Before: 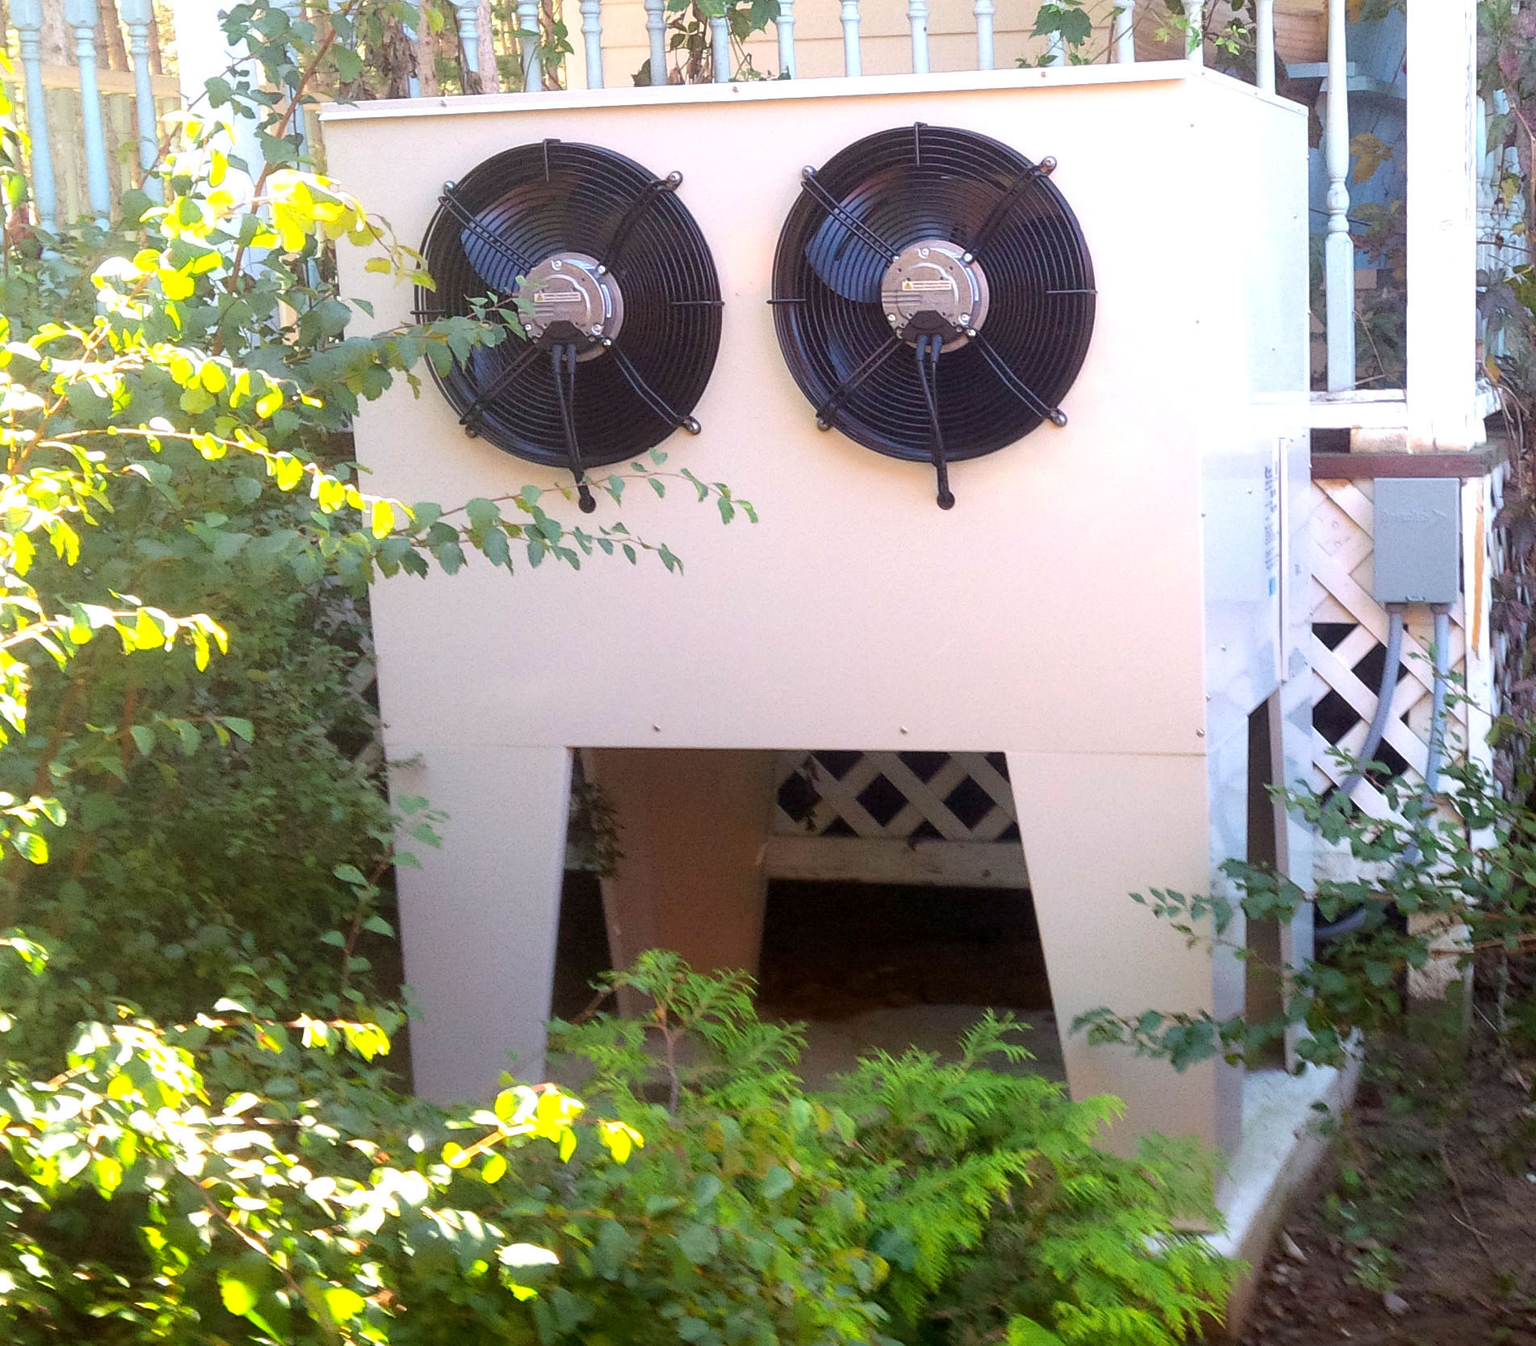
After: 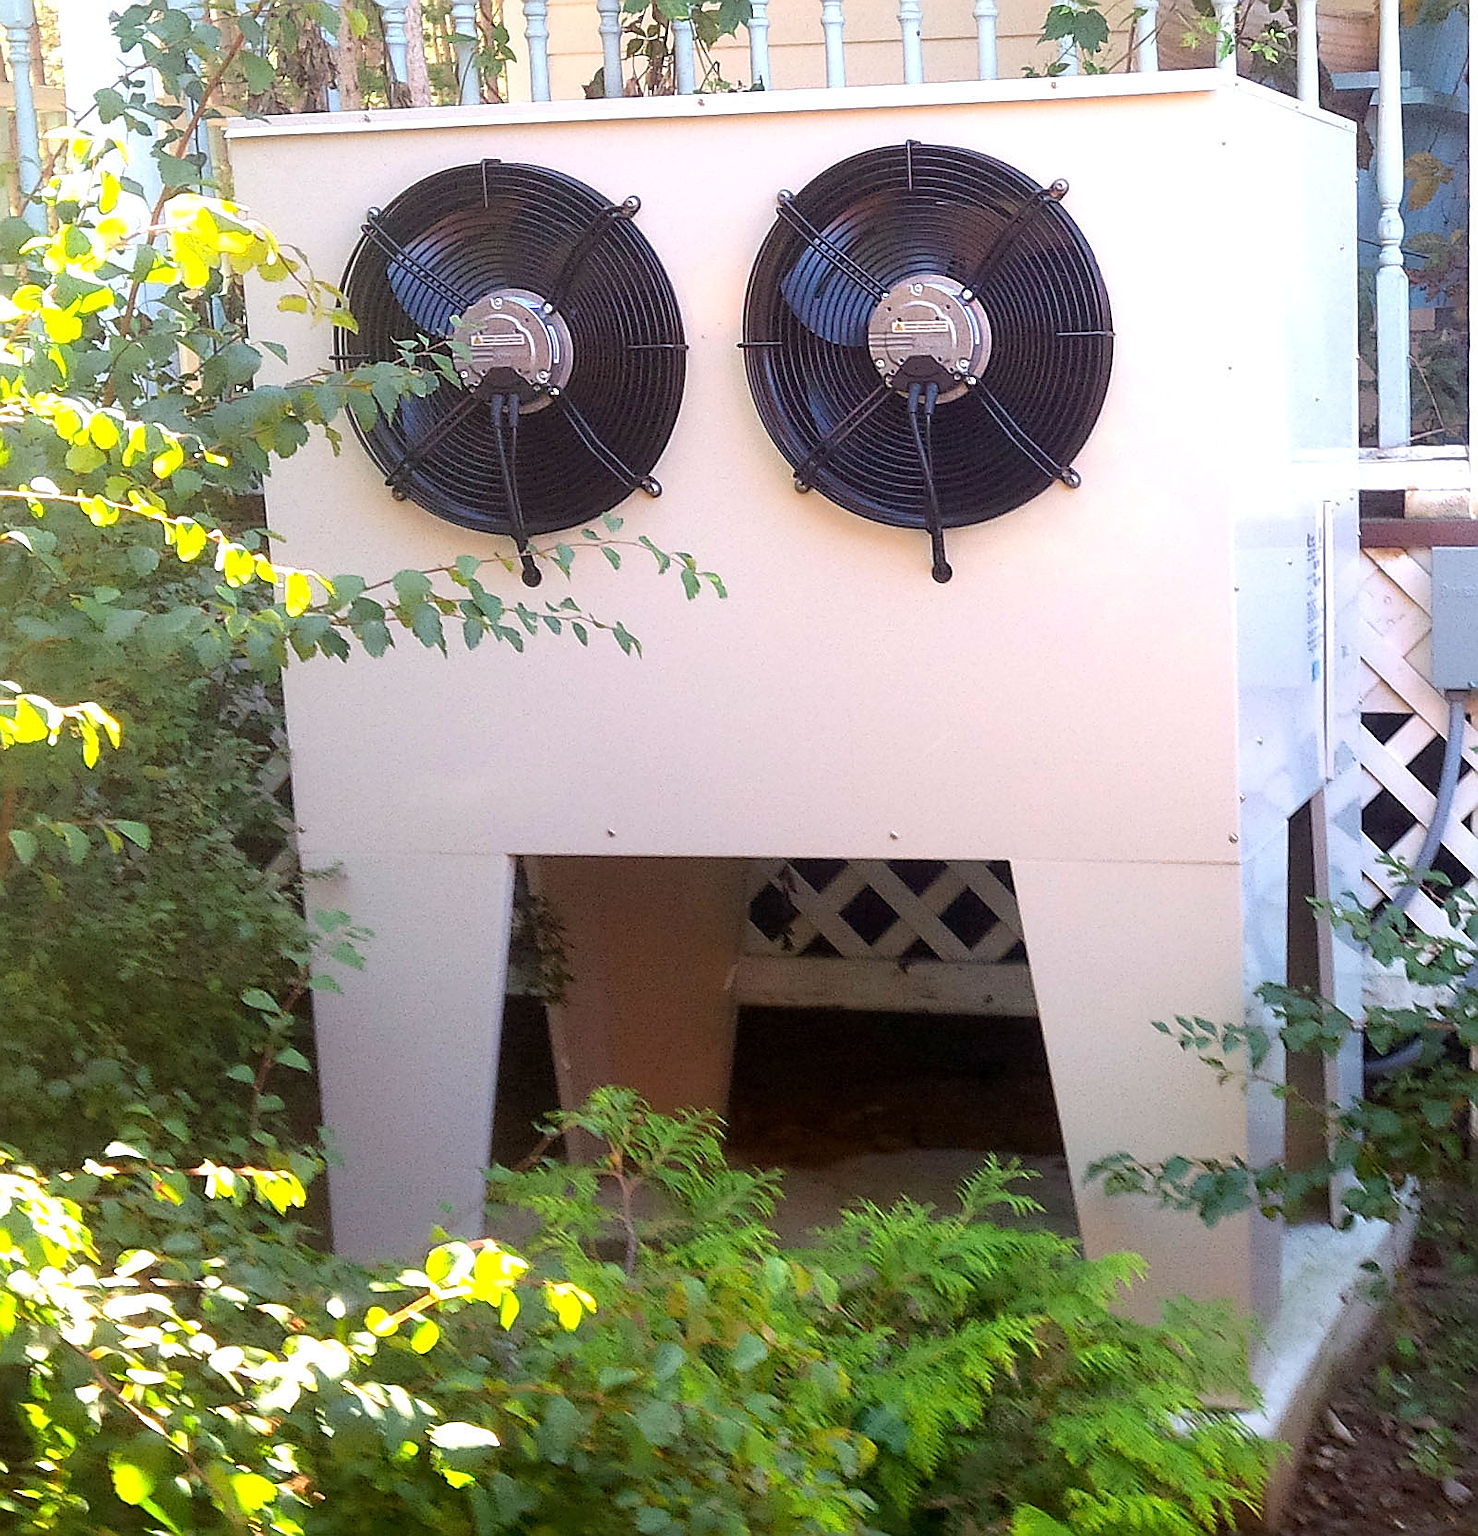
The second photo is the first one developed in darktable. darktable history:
crop: left 8.026%, right 7.374%
sharpen: radius 1.4, amount 1.25, threshold 0.7
